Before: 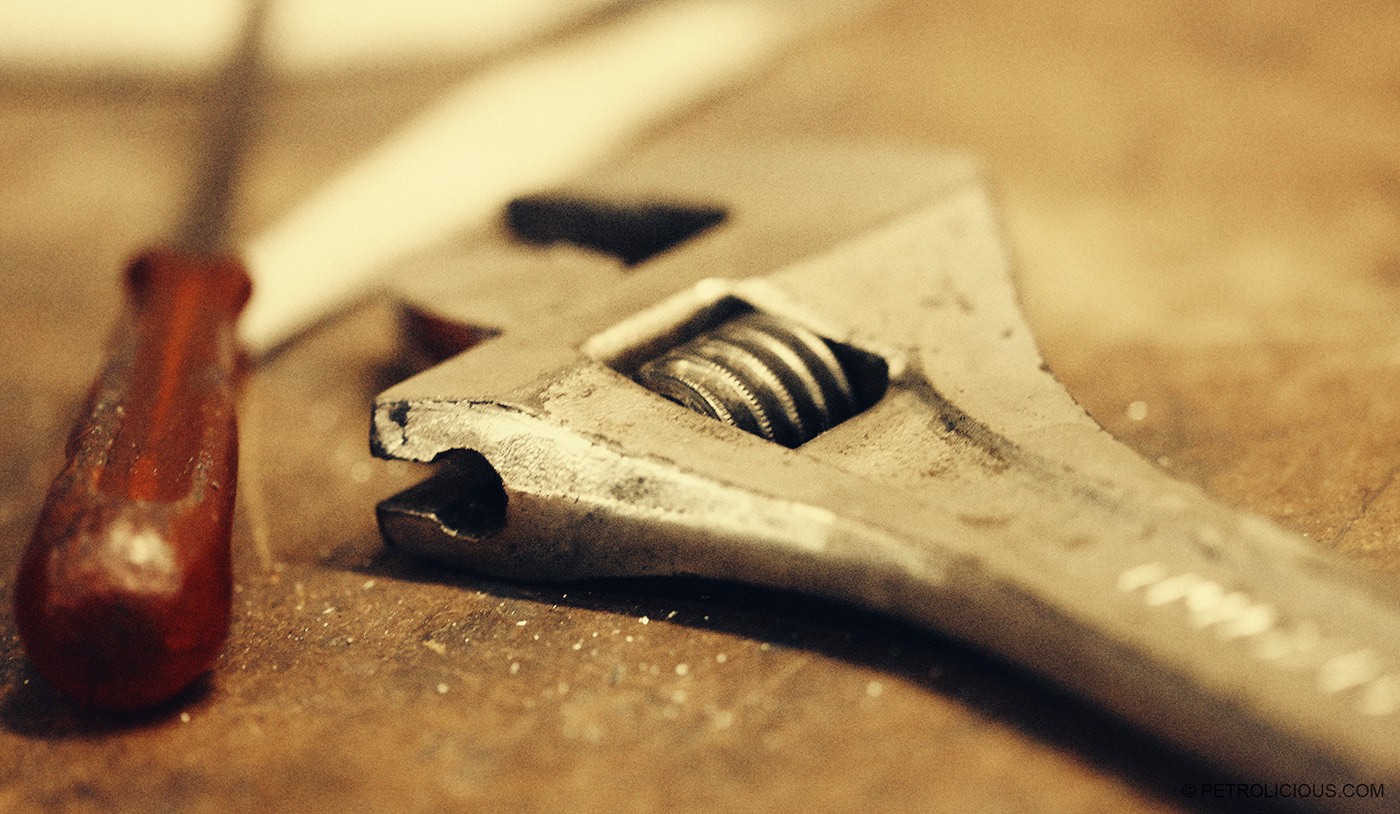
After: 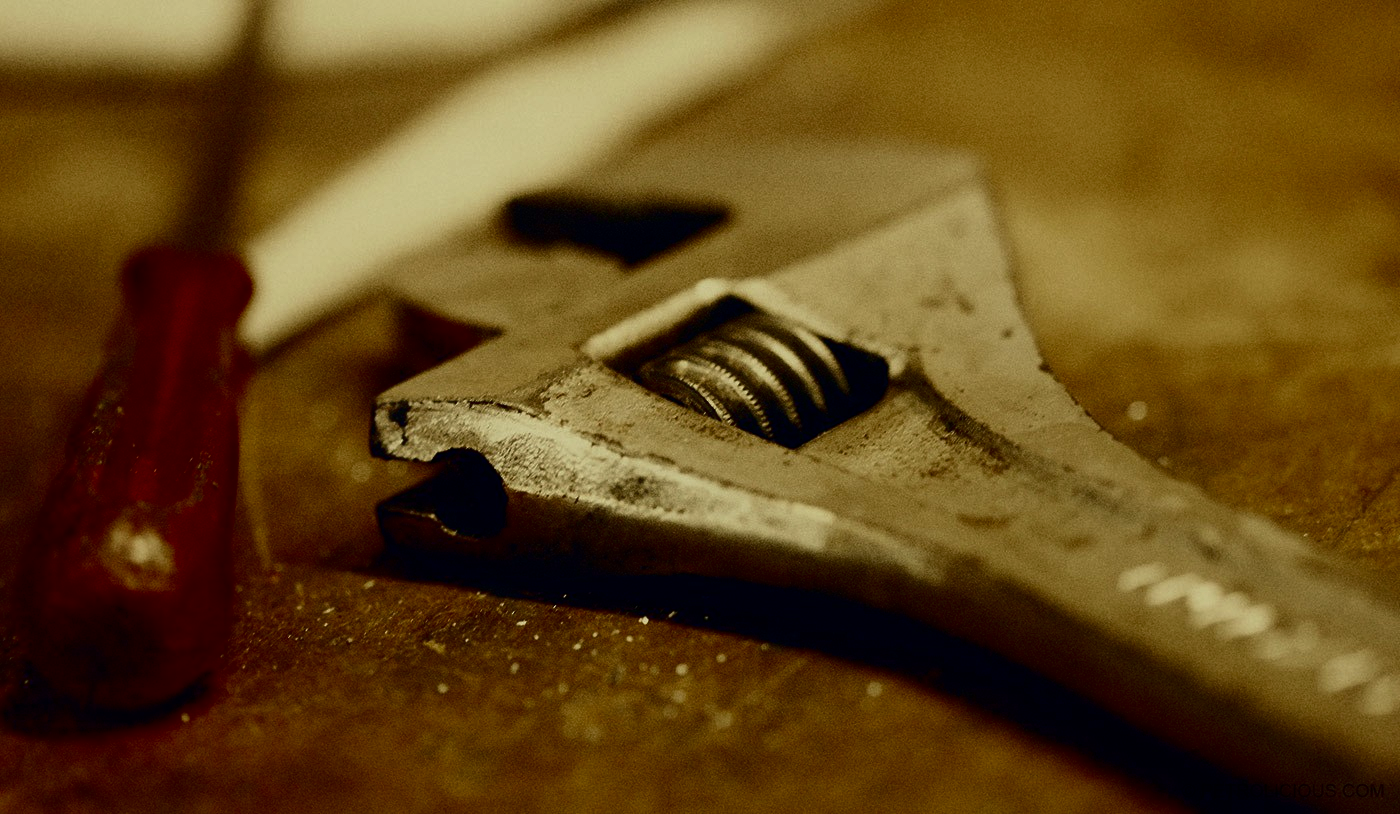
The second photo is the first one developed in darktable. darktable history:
contrast brightness saturation: contrast 0.09, brightness -0.59, saturation 0.17
exposure: exposure -0.293 EV, compensate highlight preservation false
